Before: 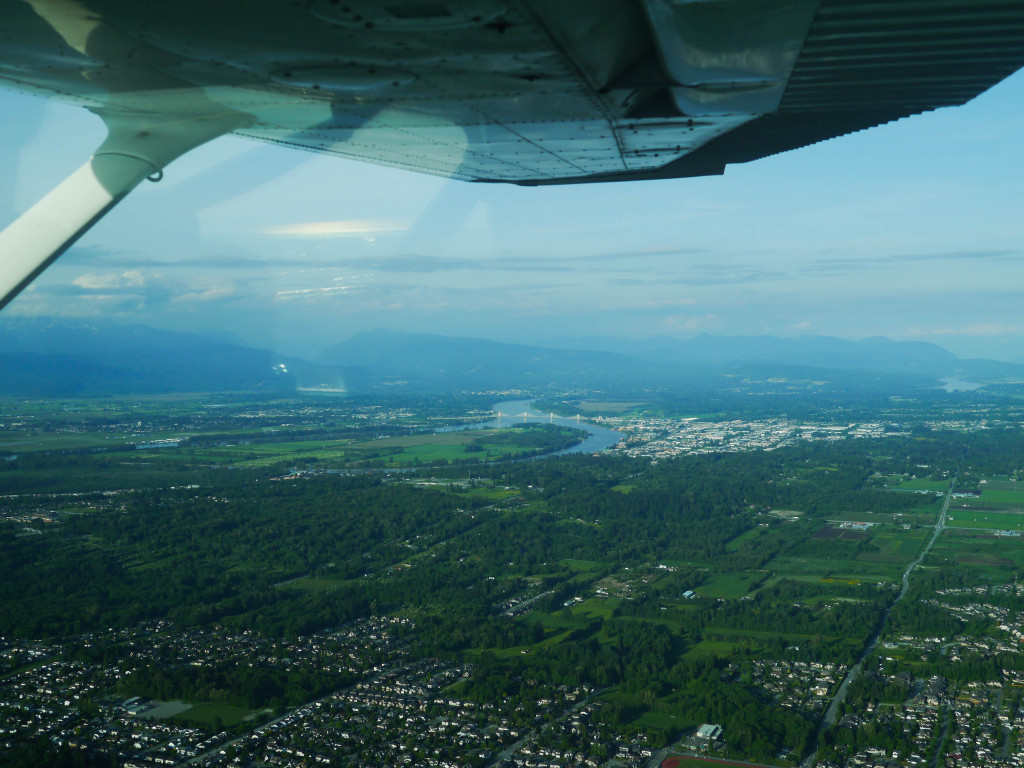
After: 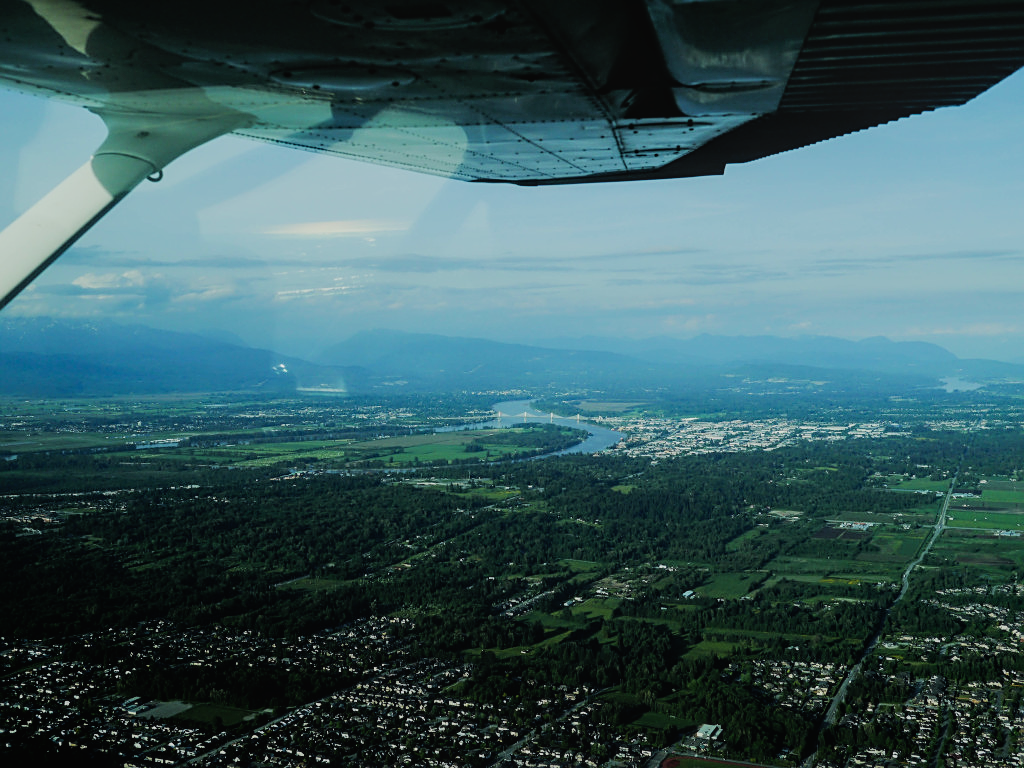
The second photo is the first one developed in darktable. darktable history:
filmic rgb: black relative exposure -5 EV, hardness 2.88, contrast 1.3, highlights saturation mix -10%
sharpen: on, module defaults
local contrast: detail 110%
